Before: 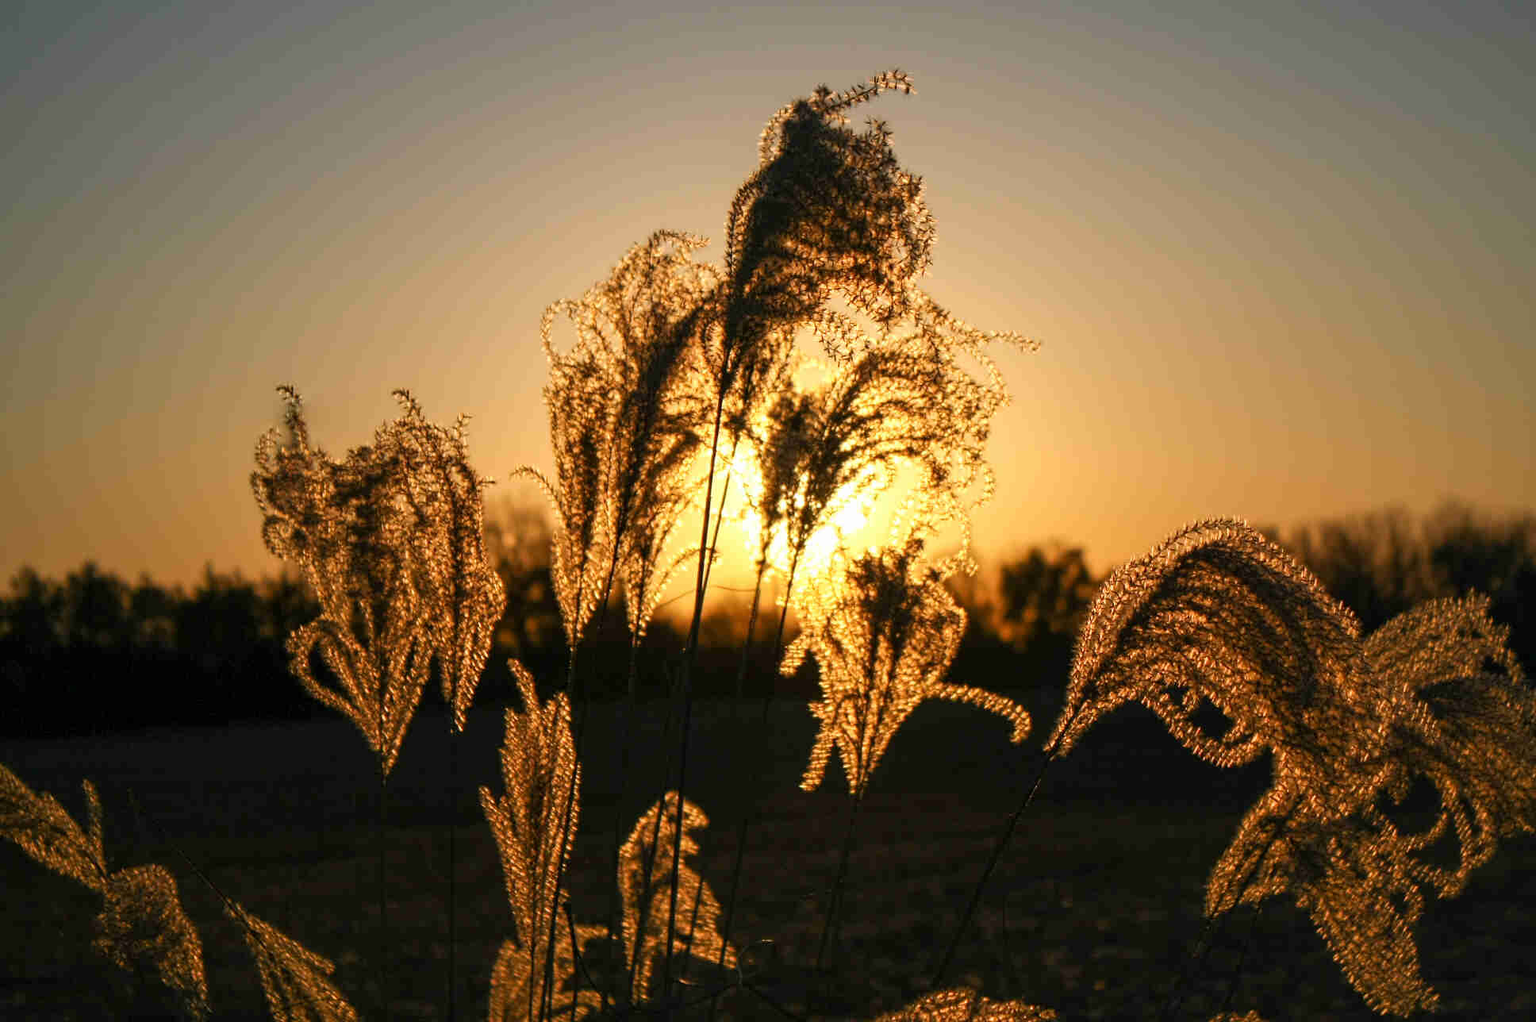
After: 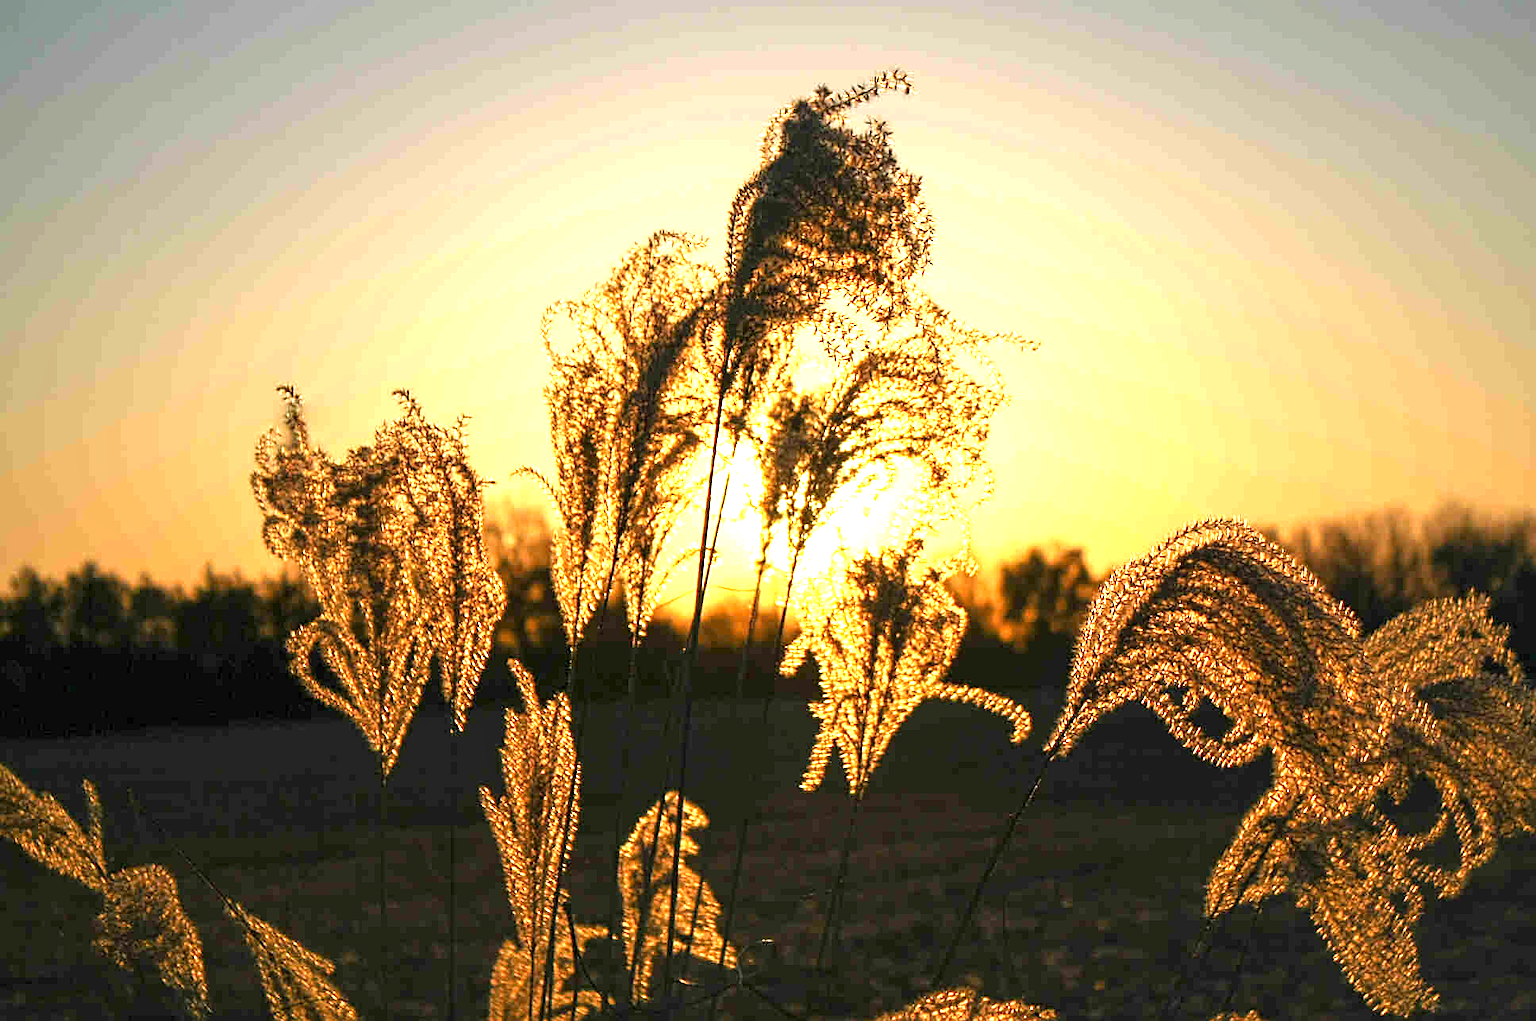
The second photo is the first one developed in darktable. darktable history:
sharpen: on, module defaults
tone equalizer: on, module defaults
exposure: black level correction 0, exposure 1.45 EV, compensate exposure bias true, compensate highlight preservation false
